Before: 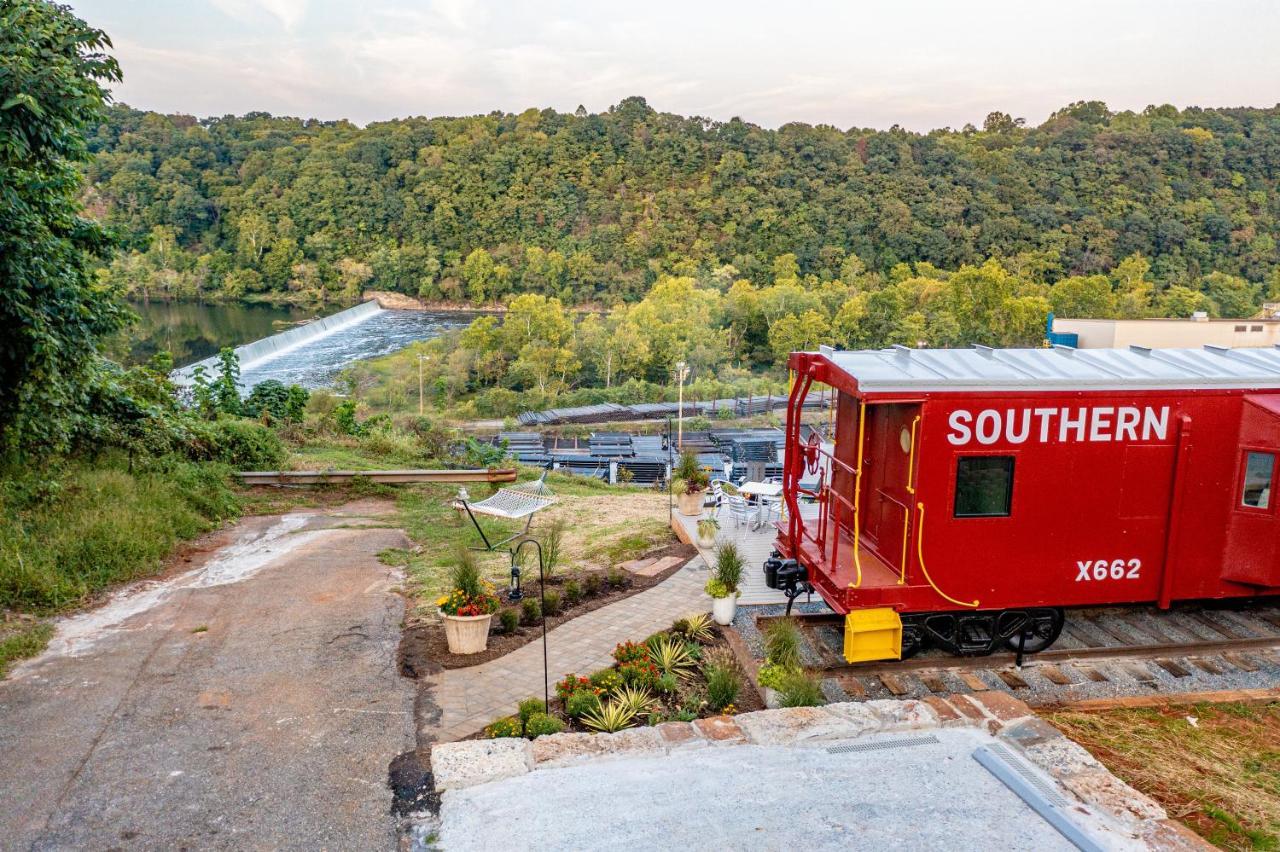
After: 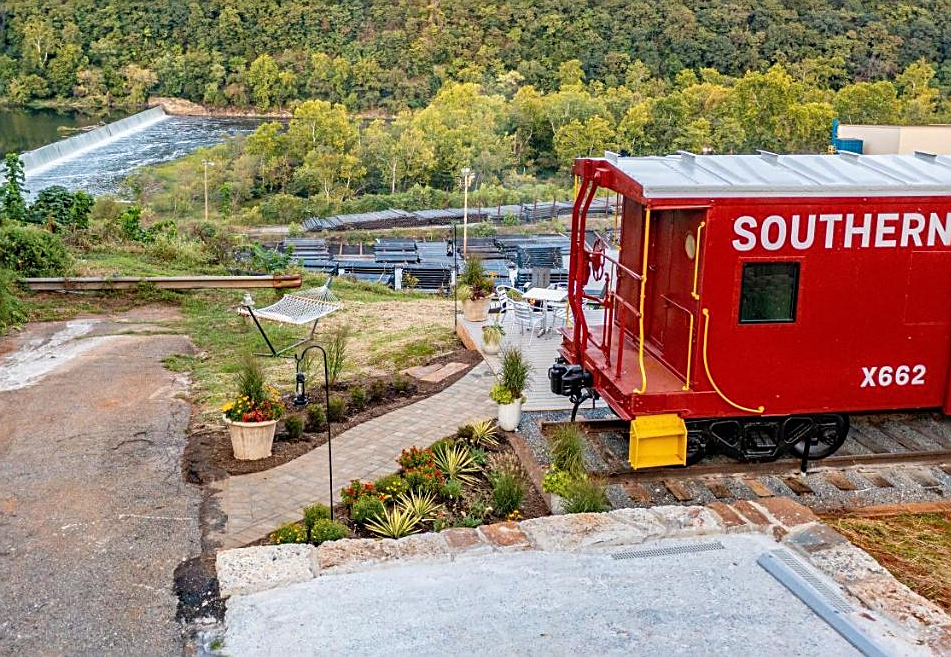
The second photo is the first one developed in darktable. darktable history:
sharpen: on, module defaults
crop: left 16.873%, top 22.858%, right 8.823%
